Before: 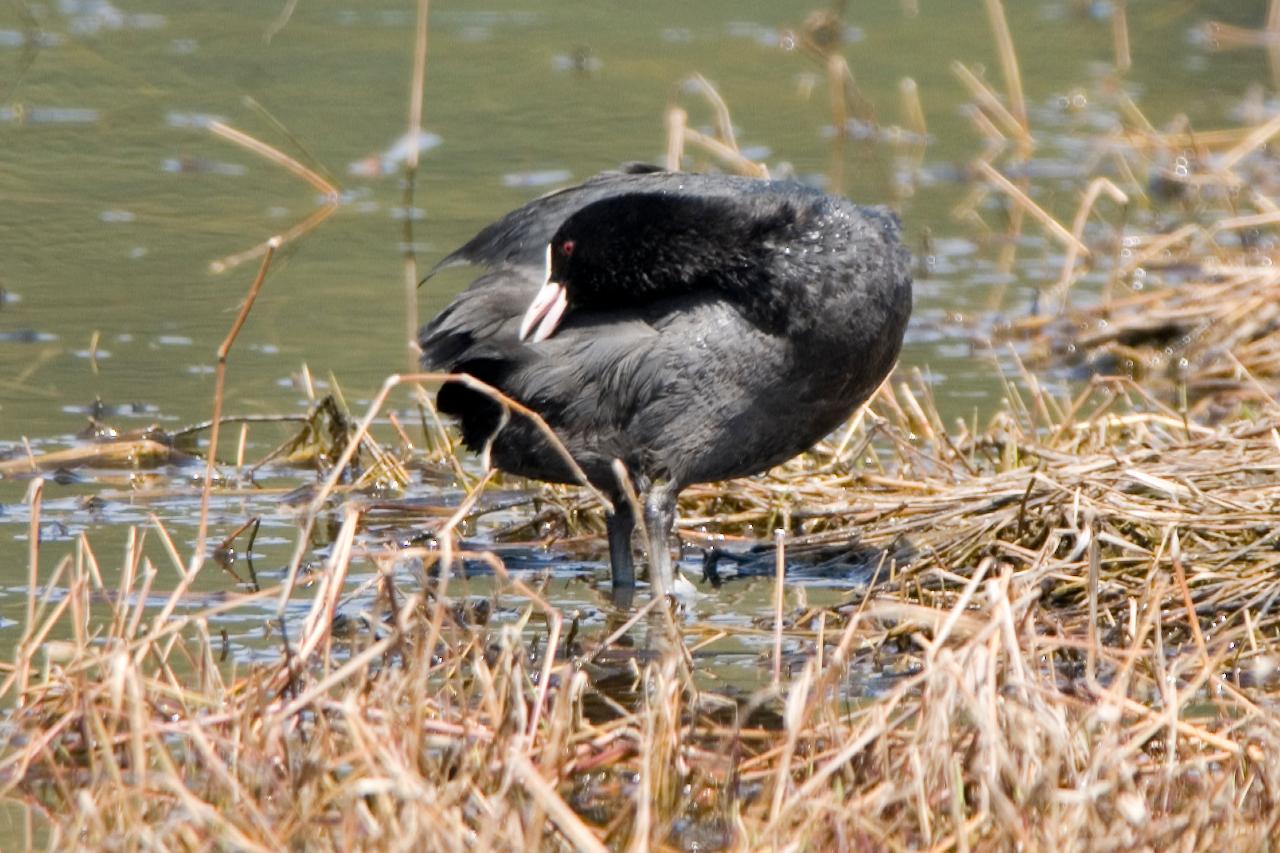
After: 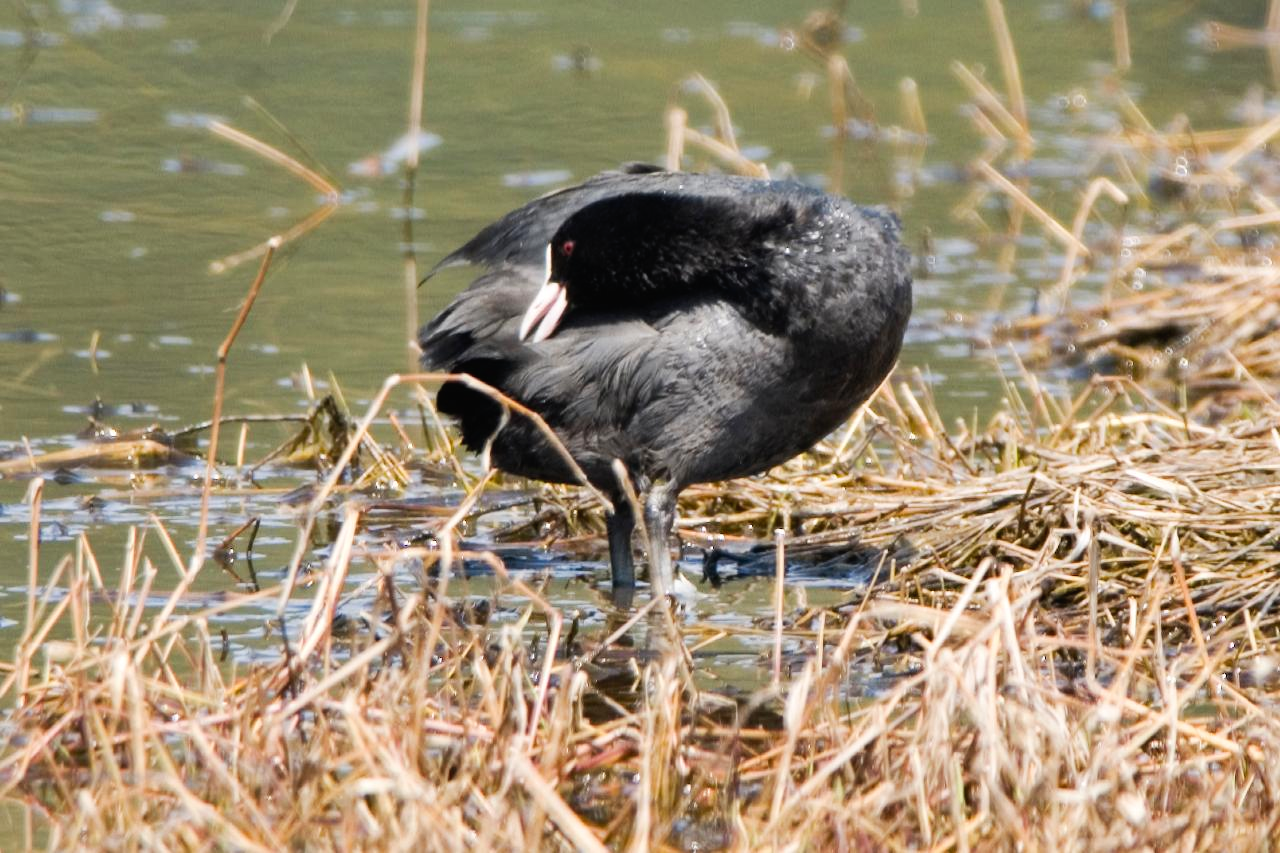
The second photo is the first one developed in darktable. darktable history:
tone curve: curves: ch0 [(0, 0.015) (0.037, 0.032) (0.131, 0.113) (0.275, 0.26) (0.497, 0.505) (0.617, 0.643) (0.704, 0.735) (0.813, 0.842) (0.911, 0.931) (0.997, 1)]; ch1 [(0, 0) (0.301, 0.3) (0.444, 0.438) (0.493, 0.494) (0.501, 0.5) (0.534, 0.543) (0.582, 0.605) (0.658, 0.687) (0.746, 0.79) (1, 1)]; ch2 [(0, 0) (0.246, 0.234) (0.36, 0.356) (0.415, 0.426) (0.476, 0.492) (0.502, 0.499) (0.525, 0.517) (0.533, 0.534) (0.586, 0.598) (0.634, 0.643) (0.706, 0.717) (0.853, 0.83) (1, 0.951)], preserve colors none
